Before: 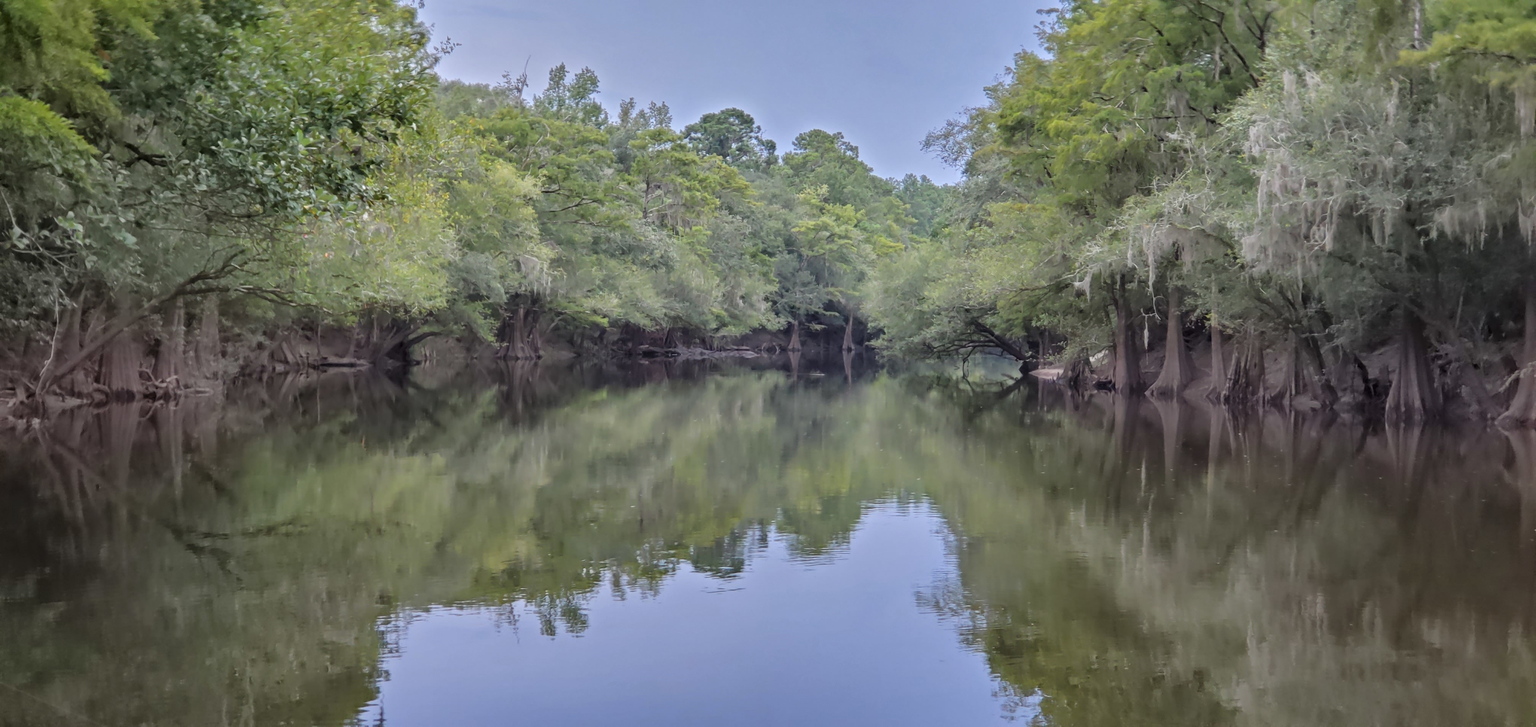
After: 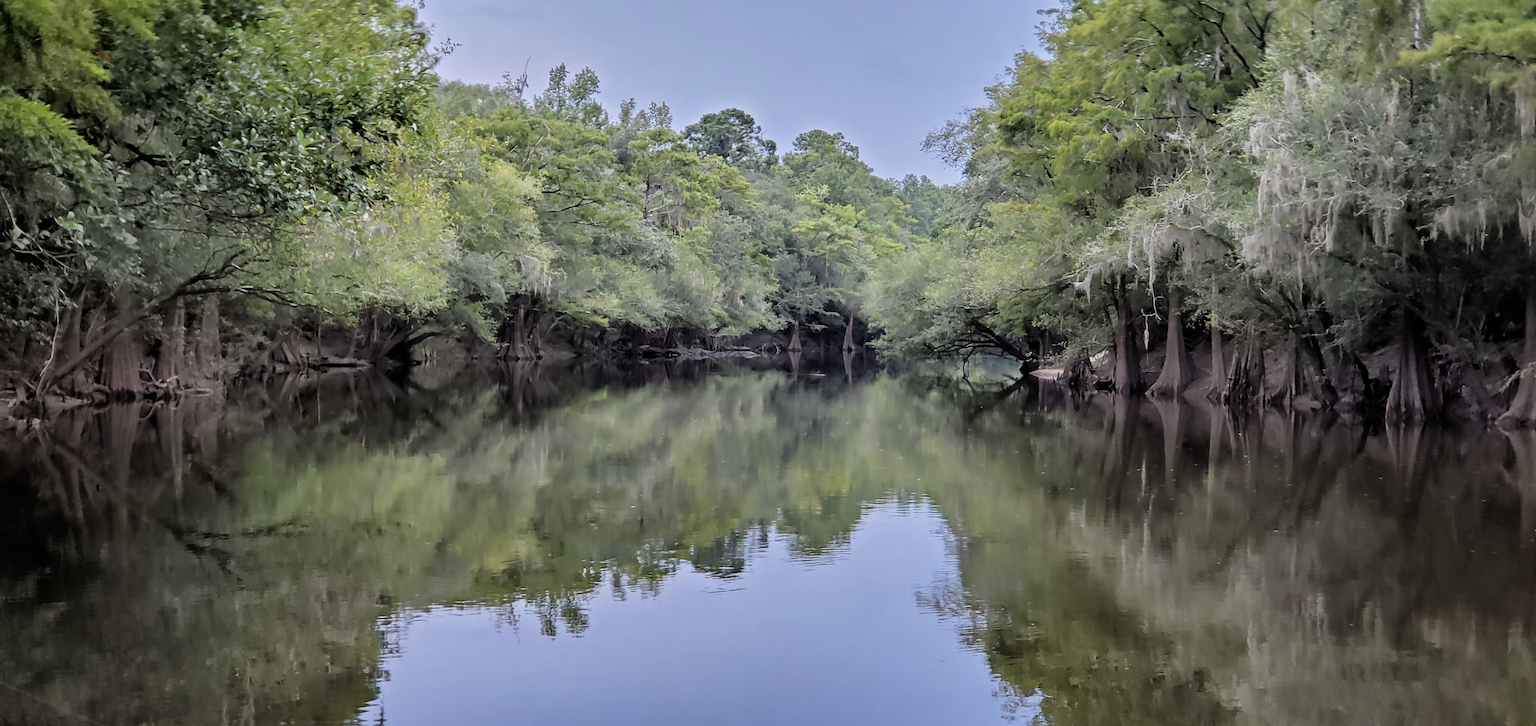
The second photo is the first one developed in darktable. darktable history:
sharpen: on, module defaults
filmic rgb: middle gray luminance 9.99%, black relative exposure -8.59 EV, white relative exposure 3.34 EV, threshold 5.95 EV, target black luminance 0%, hardness 5.2, latitude 44.59%, contrast 1.304, highlights saturation mix 4.1%, shadows ↔ highlights balance 24.87%, enable highlight reconstruction true
